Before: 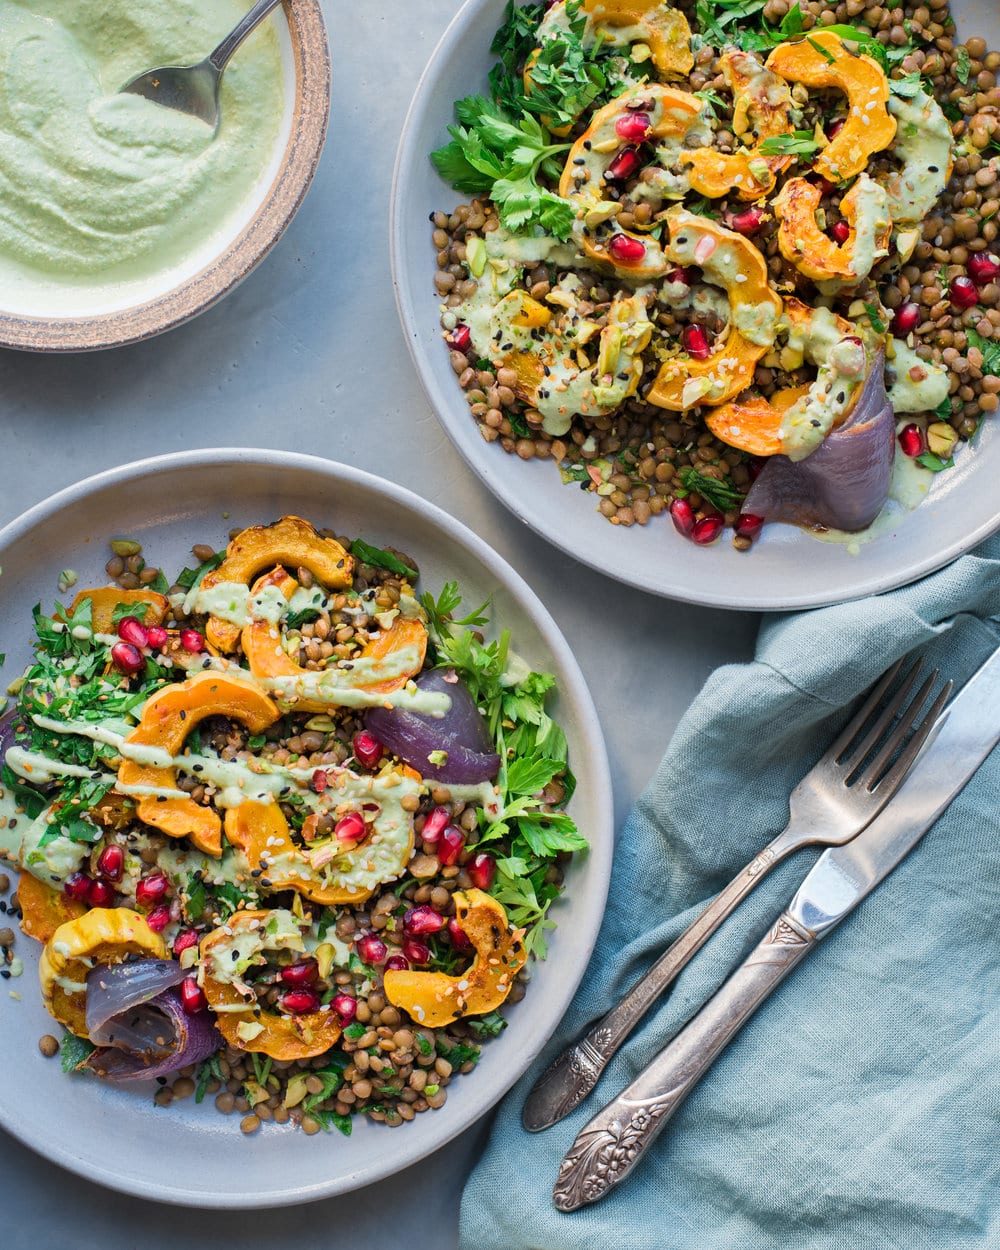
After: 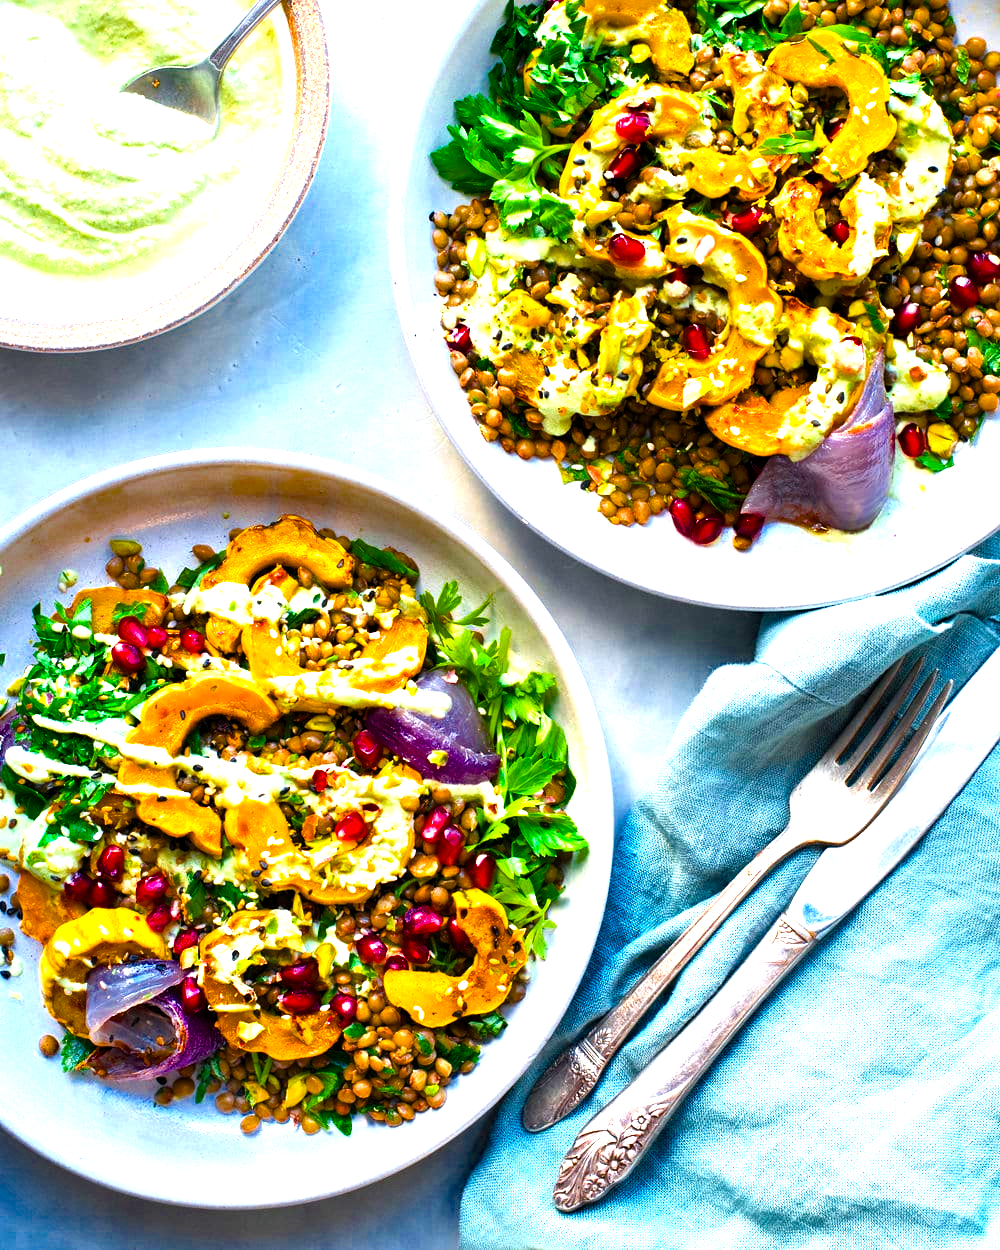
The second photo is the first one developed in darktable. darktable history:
color balance rgb: perceptual saturation grading › global saturation 36.494%, perceptual saturation grading › shadows 35.421%, perceptual brilliance grading › global brilliance 11.645%, global vibrance 16.825%, saturation formula JzAzBz (2021)
levels: levels [0.012, 0.367, 0.697]
